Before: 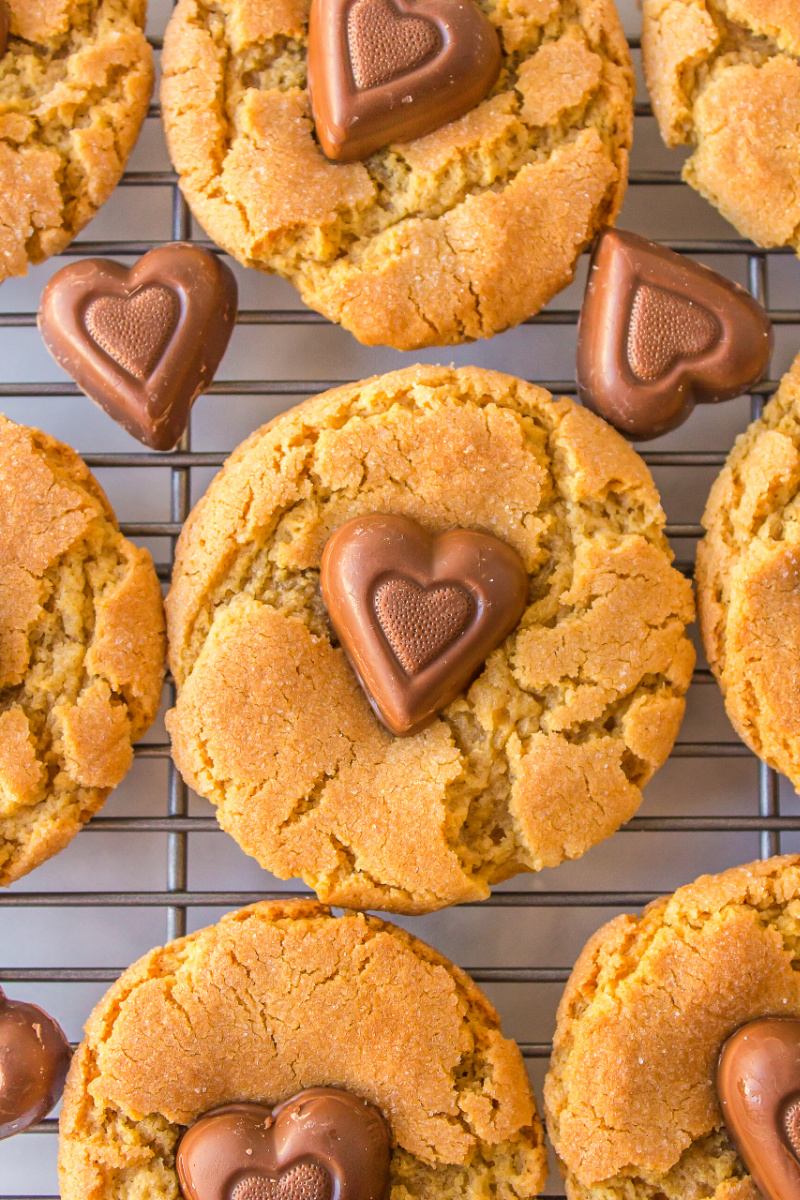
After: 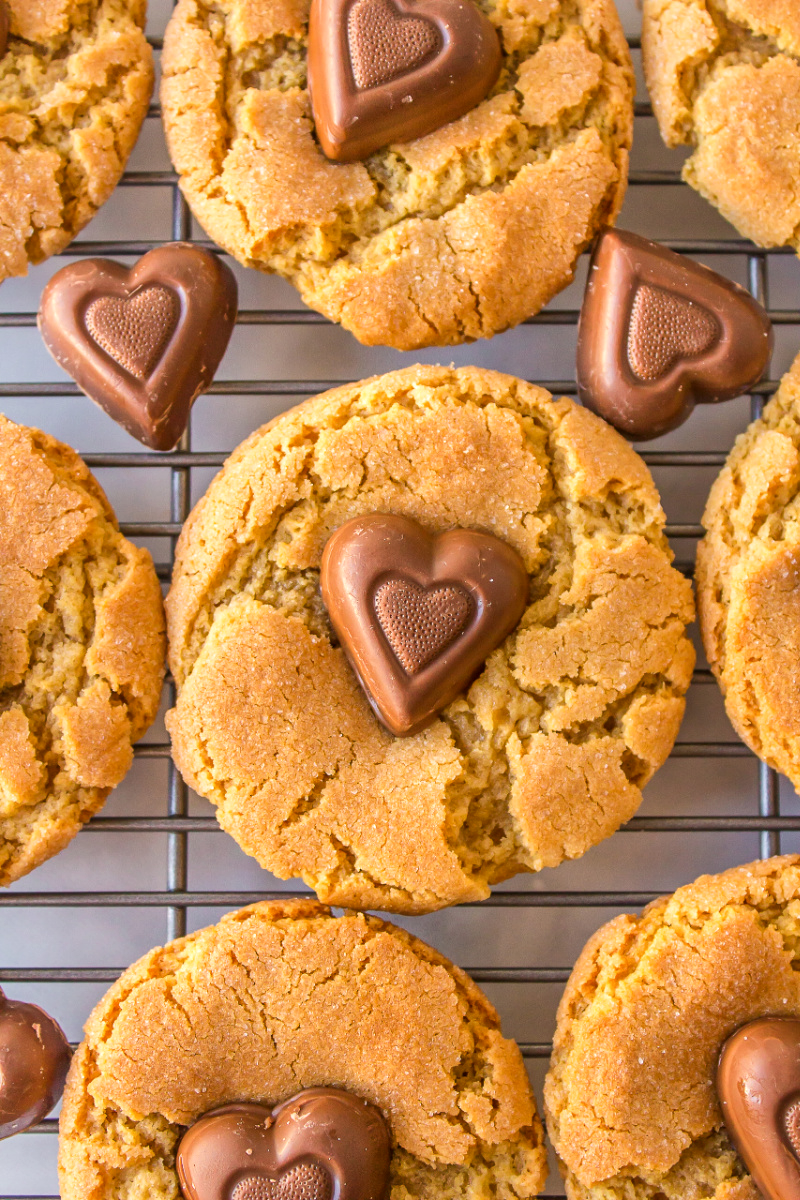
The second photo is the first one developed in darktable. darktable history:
local contrast: mode bilateral grid, contrast 20, coarseness 49, detail 129%, midtone range 0.2
